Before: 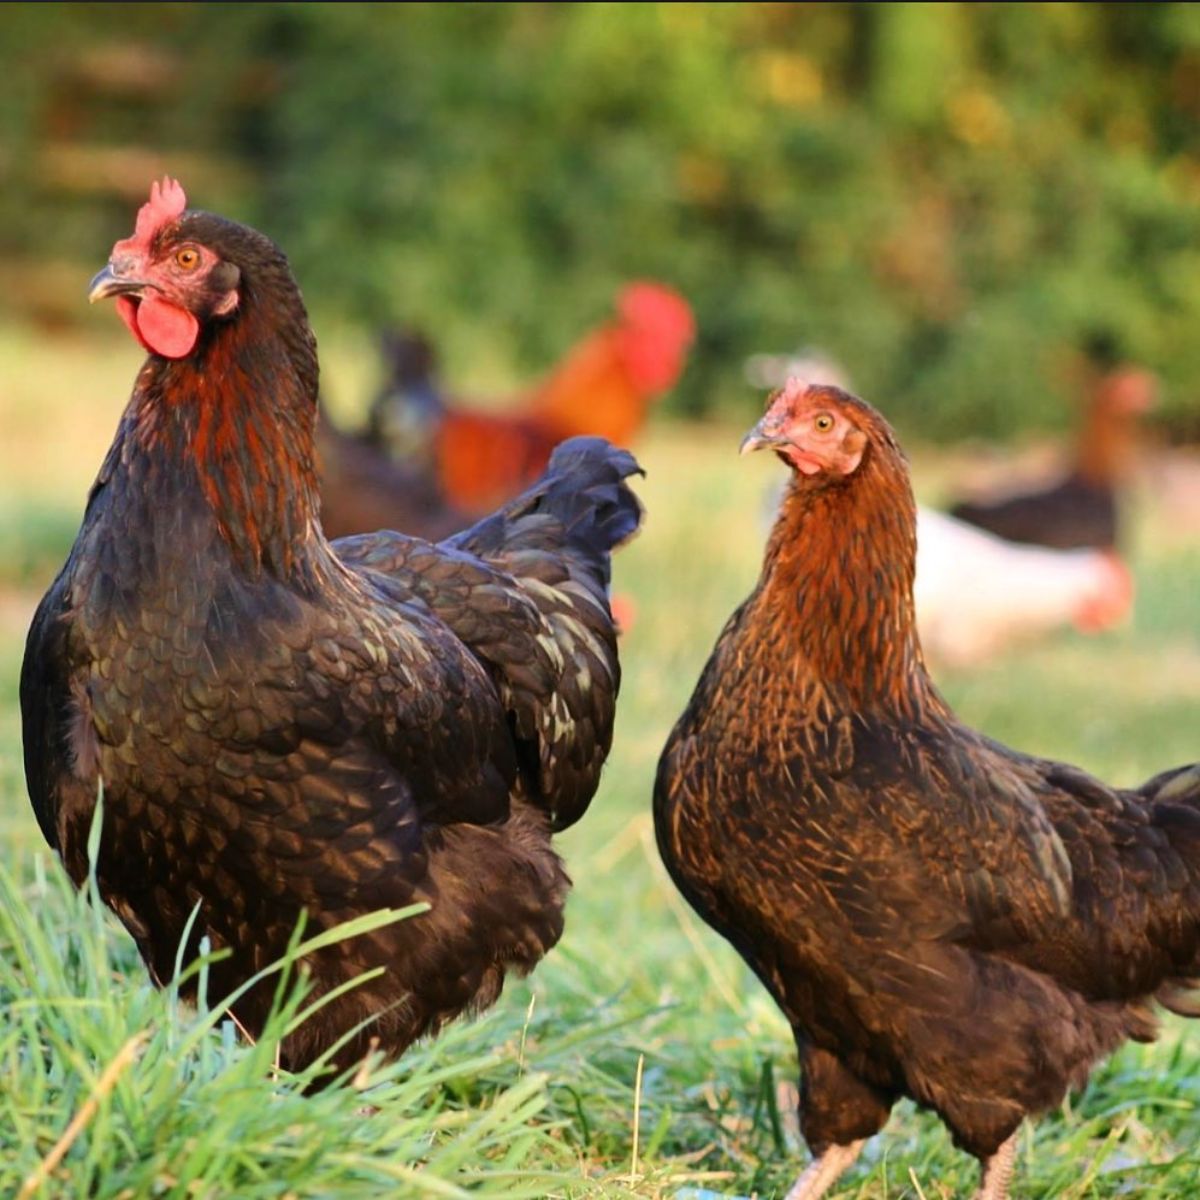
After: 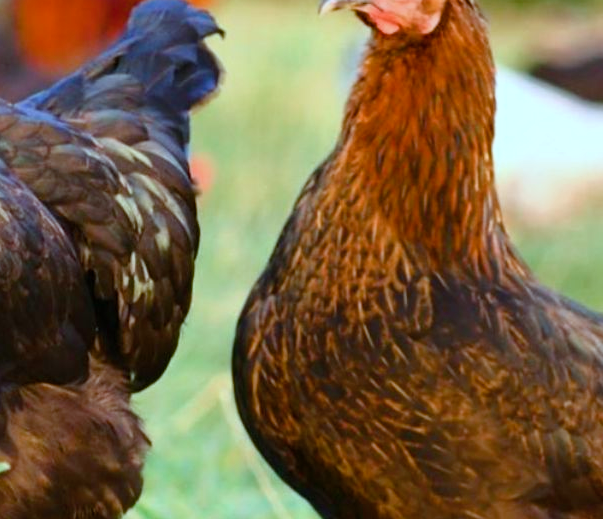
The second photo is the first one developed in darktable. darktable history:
crop: left 35.128%, top 36.711%, right 14.546%, bottom 20.032%
color balance rgb: power › chroma 0.234%, power › hue 60.47°, perceptual saturation grading › global saturation 20.806%, perceptual saturation grading › highlights -19.725%, perceptual saturation grading › shadows 29.261%, global vibrance 9.809%
color correction: highlights a* -11.32, highlights b* -14.9
